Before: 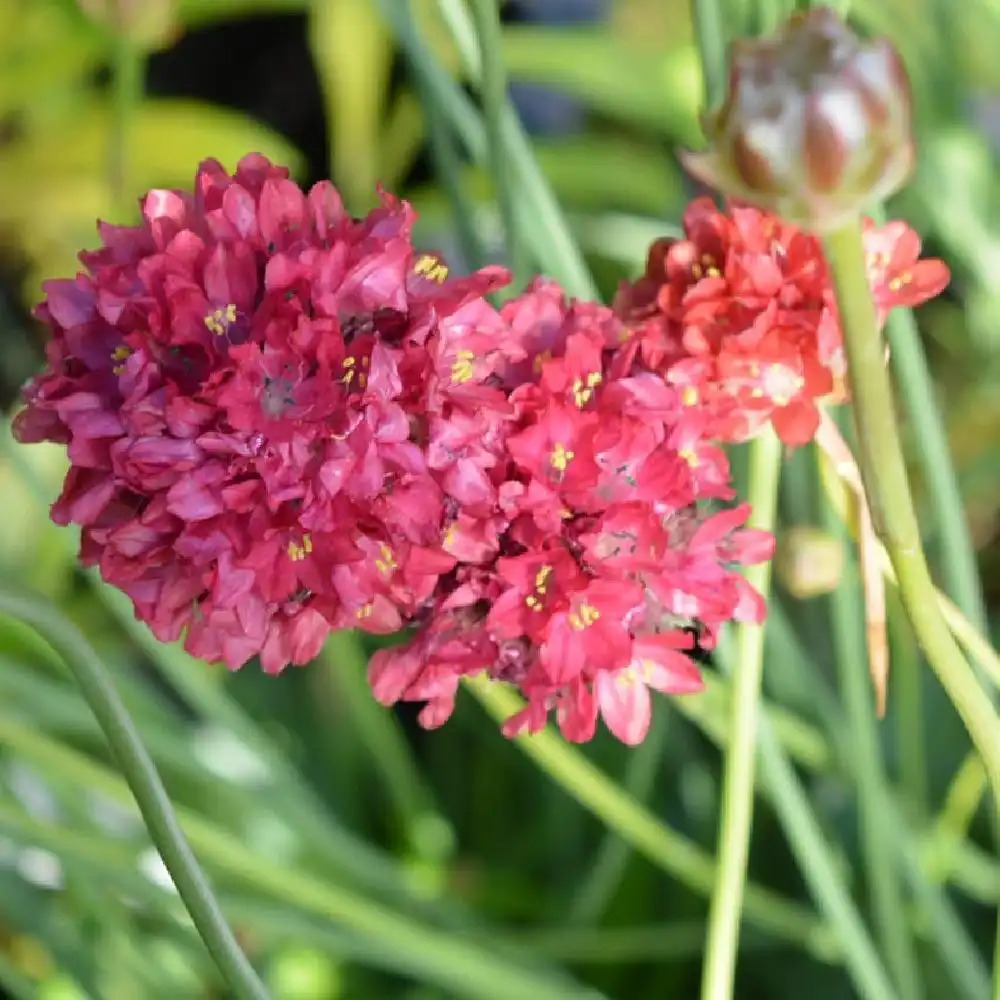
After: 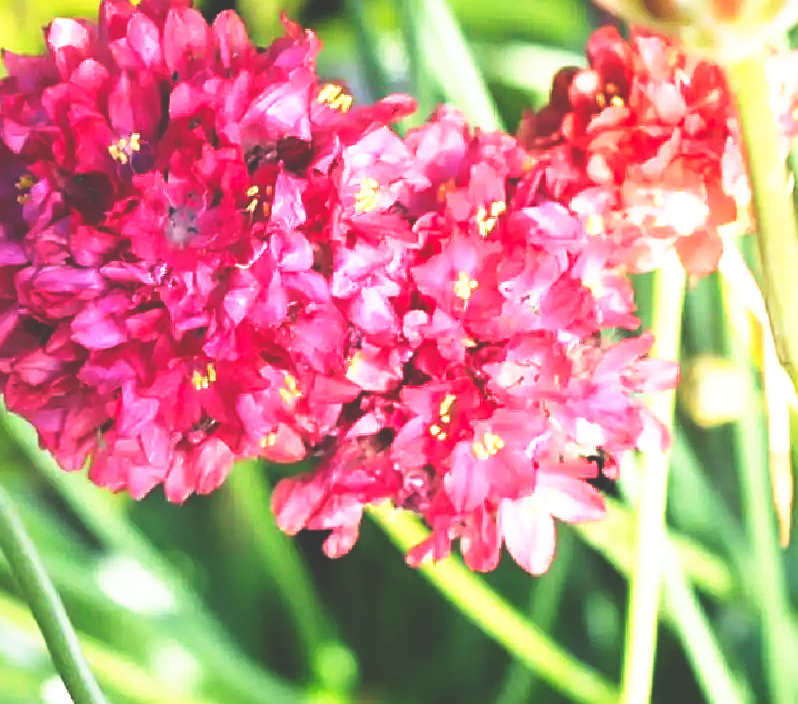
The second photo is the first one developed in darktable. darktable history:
crop: left 9.649%, top 17.136%, right 10.503%, bottom 12.382%
exposure: black level correction -0.002, exposure 0.543 EV, compensate highlight preservation false
base curve: curves: ch0 [(0, 0.036) (0.007, 0.037) (0.604, 0.887) (1, 1)], preserve colors none
sharpen: amount 0.205
